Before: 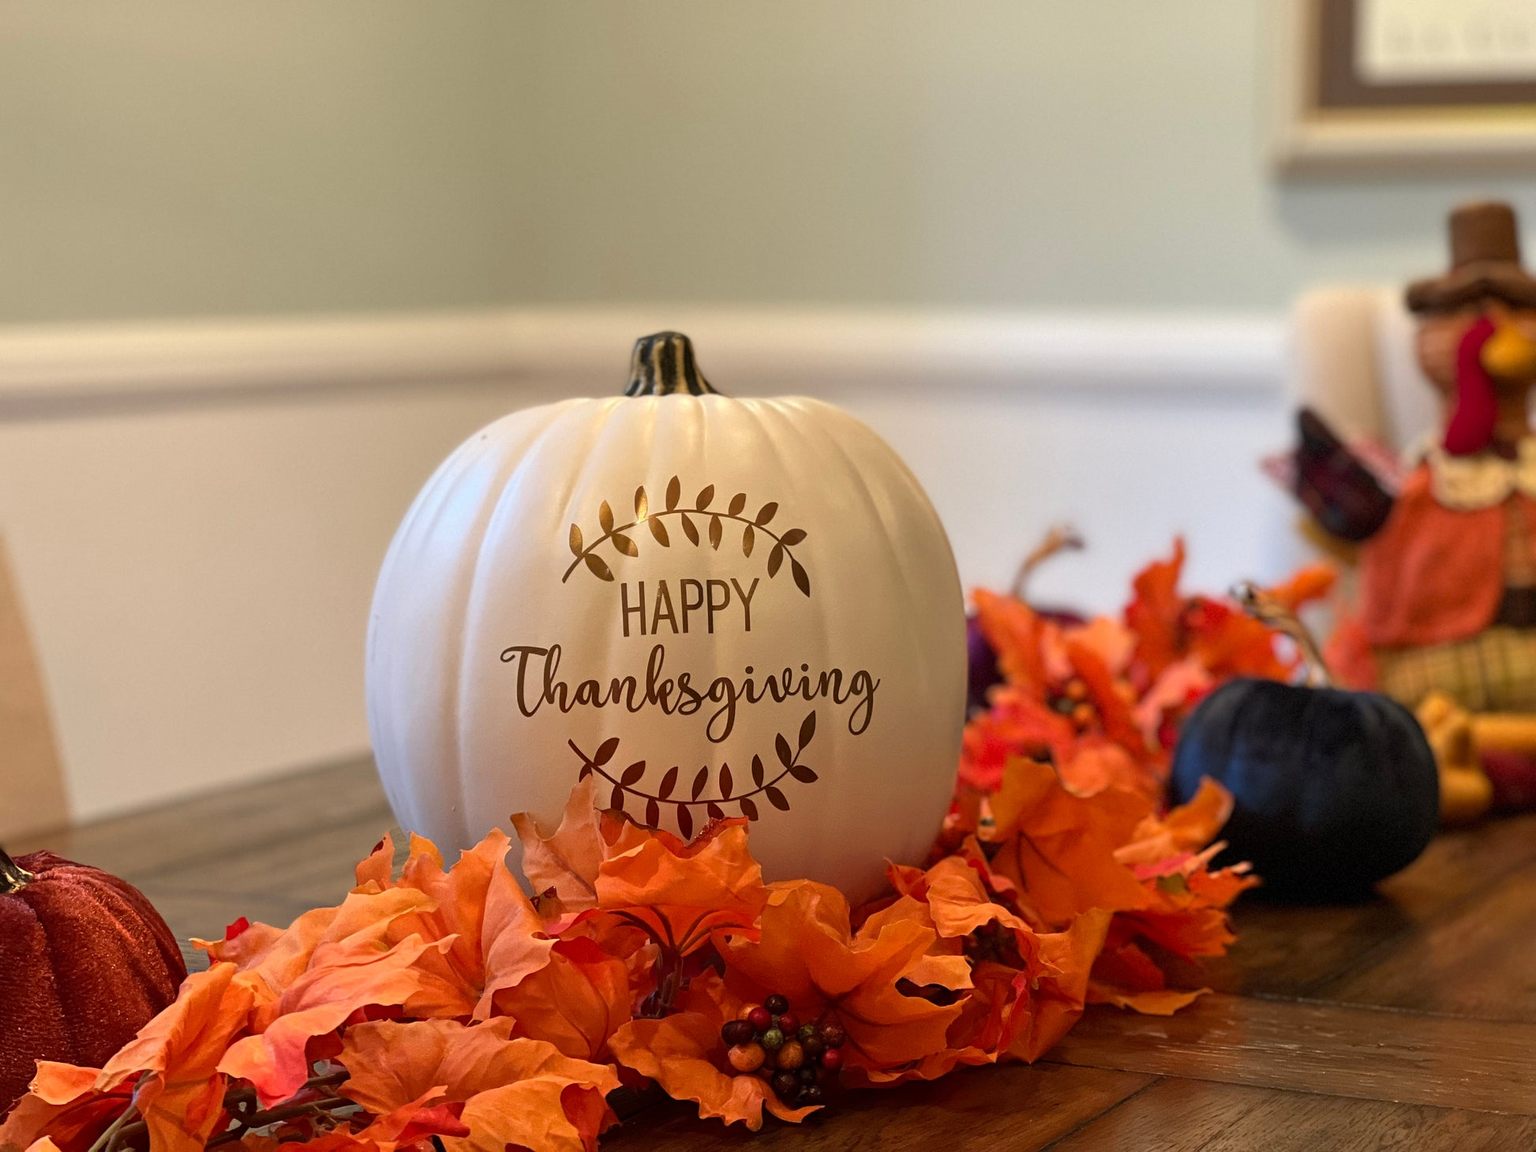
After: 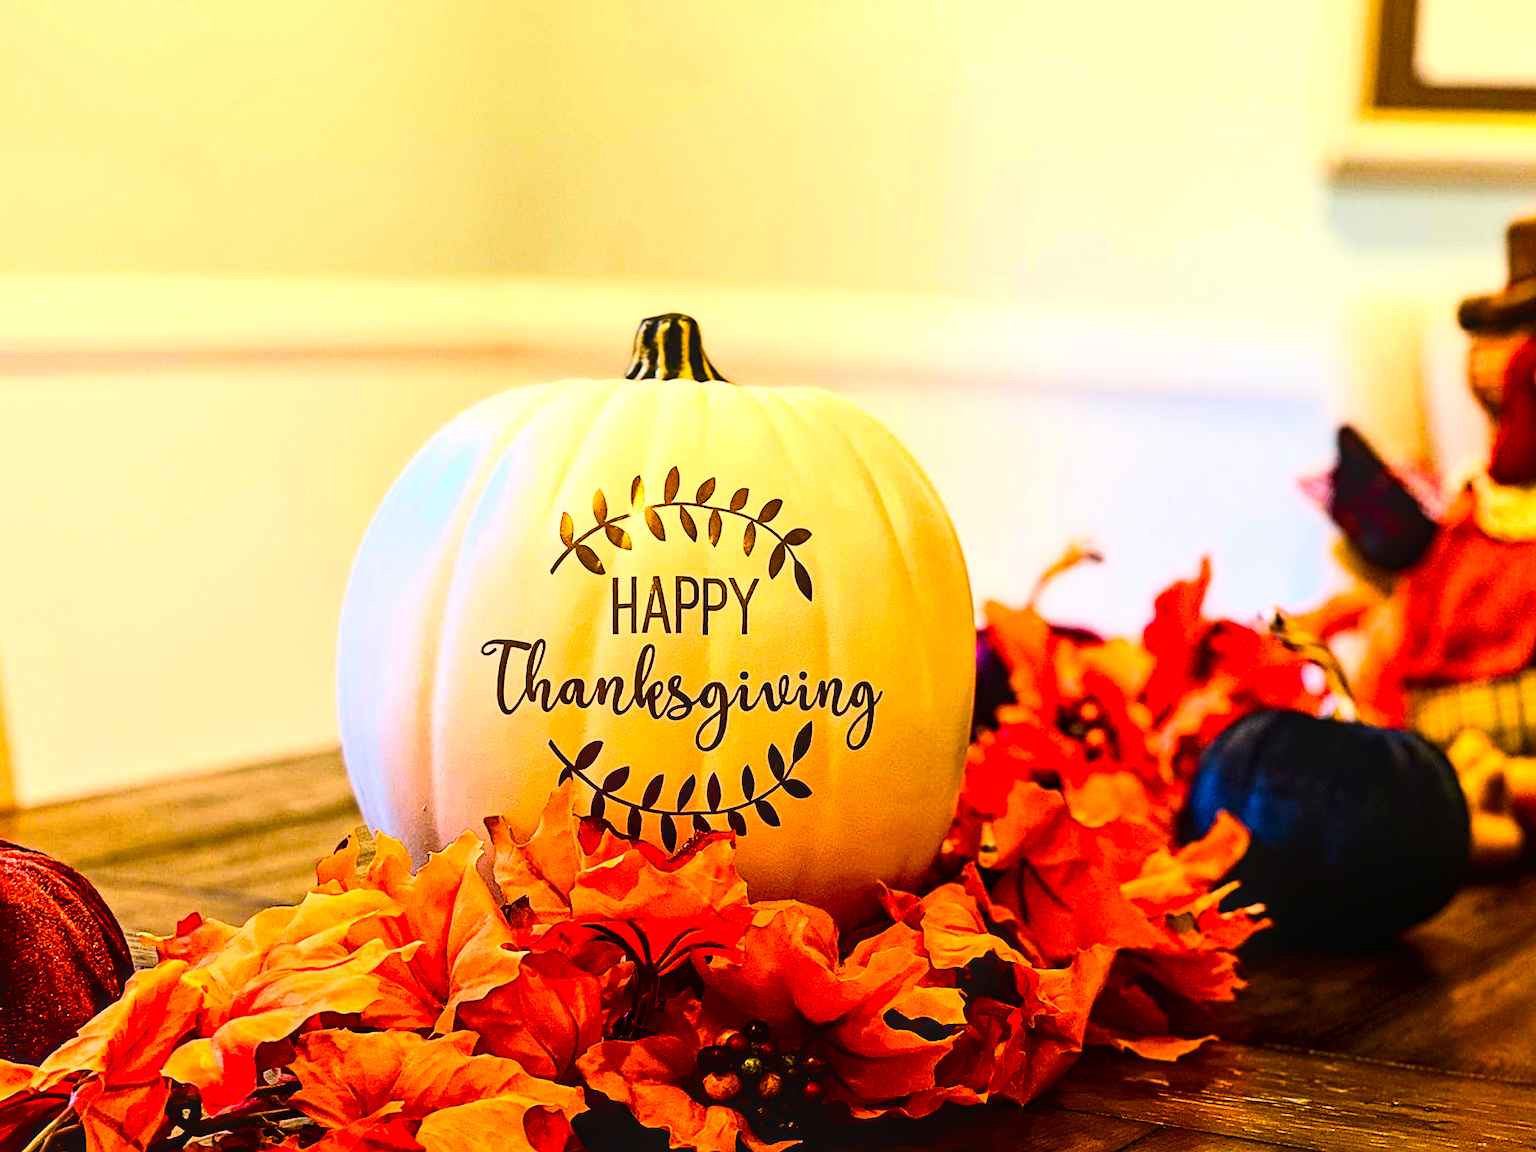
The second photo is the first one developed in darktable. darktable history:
sharpen: amount 0.496
contrast brightness saturation: contrast 0.13, brightness -0.064, saturation 0.156
crop and rotate: angle -2.63°
local contrast: on, module defaults
haze removal: strength 0.282, distance 0.254, compatibility mode true, adaptive false
base curve: curves: ch0 [(0, 0) (0.007, 0.004) (0.027, 0.03) (0.046, 0.07) (0.207, 0.54) (0.442, 0.872) (0.673, 0.972) (1, 1)], preserve colors average RGB
color balance rgb: power › hue 74.34°, perceptual saturation grading › global saturation 39.657%, perceptual saturation grading › highlights -50.427%, perceptual saturation grading › shadows 30.525%, global vibrance 40.383%
tone equalizer: -8 EV -0.433 EV, -7 EV -0.421 EV, -6 EV -0.36 EV, -5 EV -0.257 EV, -3 EV 0.215 EV, -2 EV 0.325 EV, -1 EV 0.385 EV, +0 EV 0.39 EV, edges refinement/feathering 500, mask exposure compensation -1.57 EV, preserve details no
